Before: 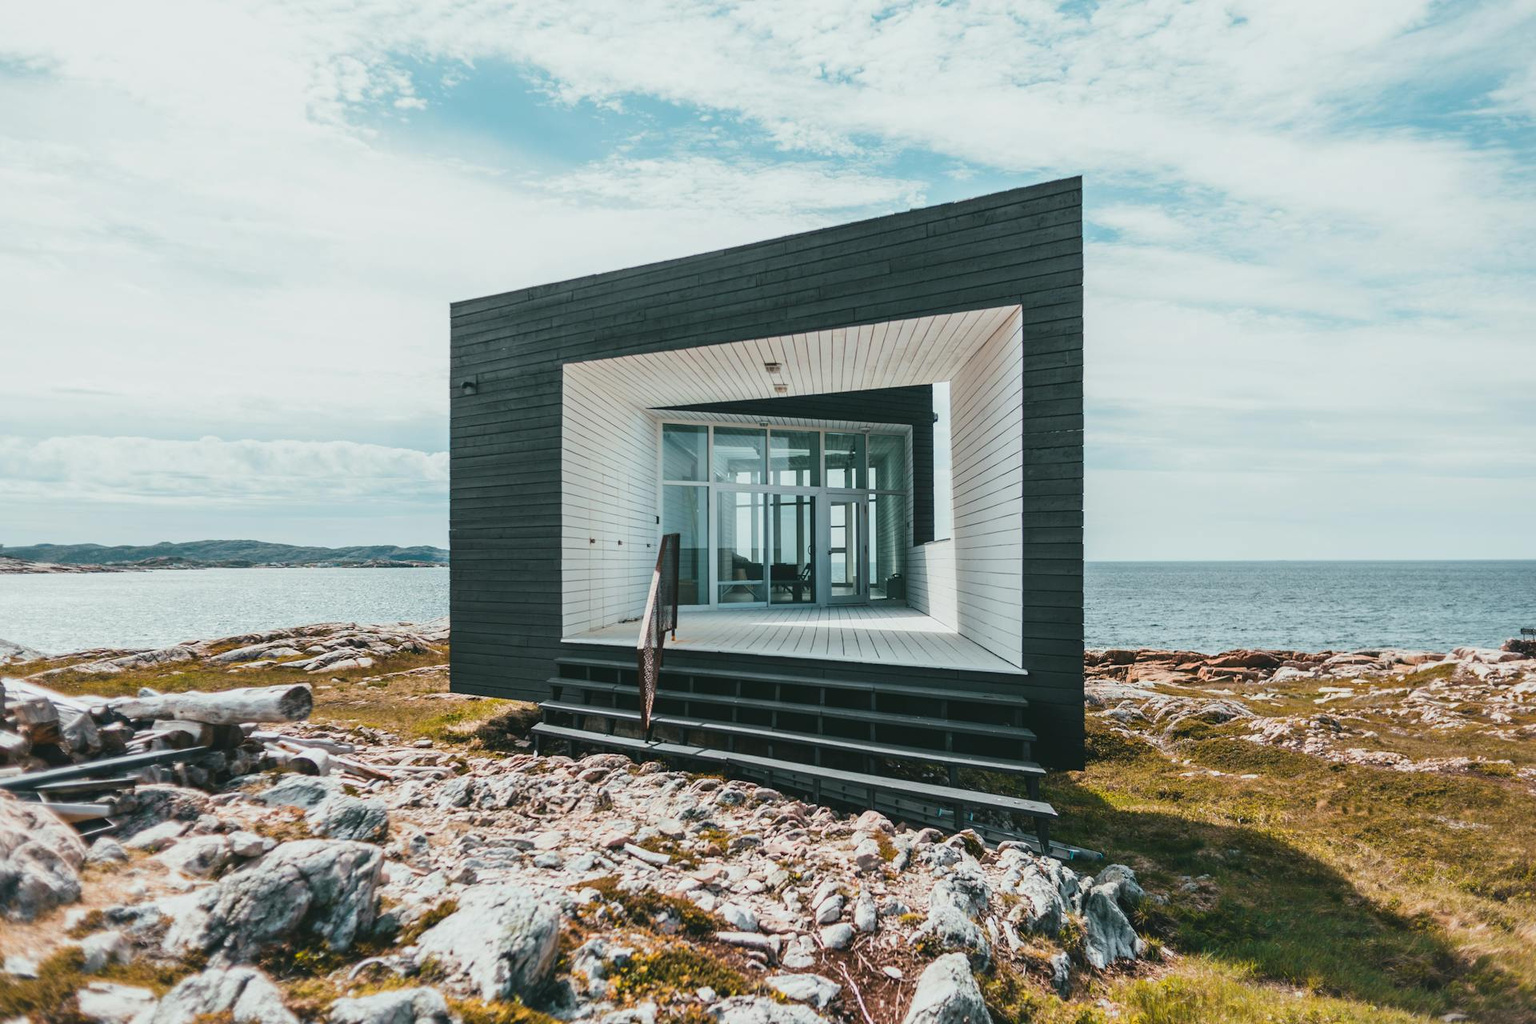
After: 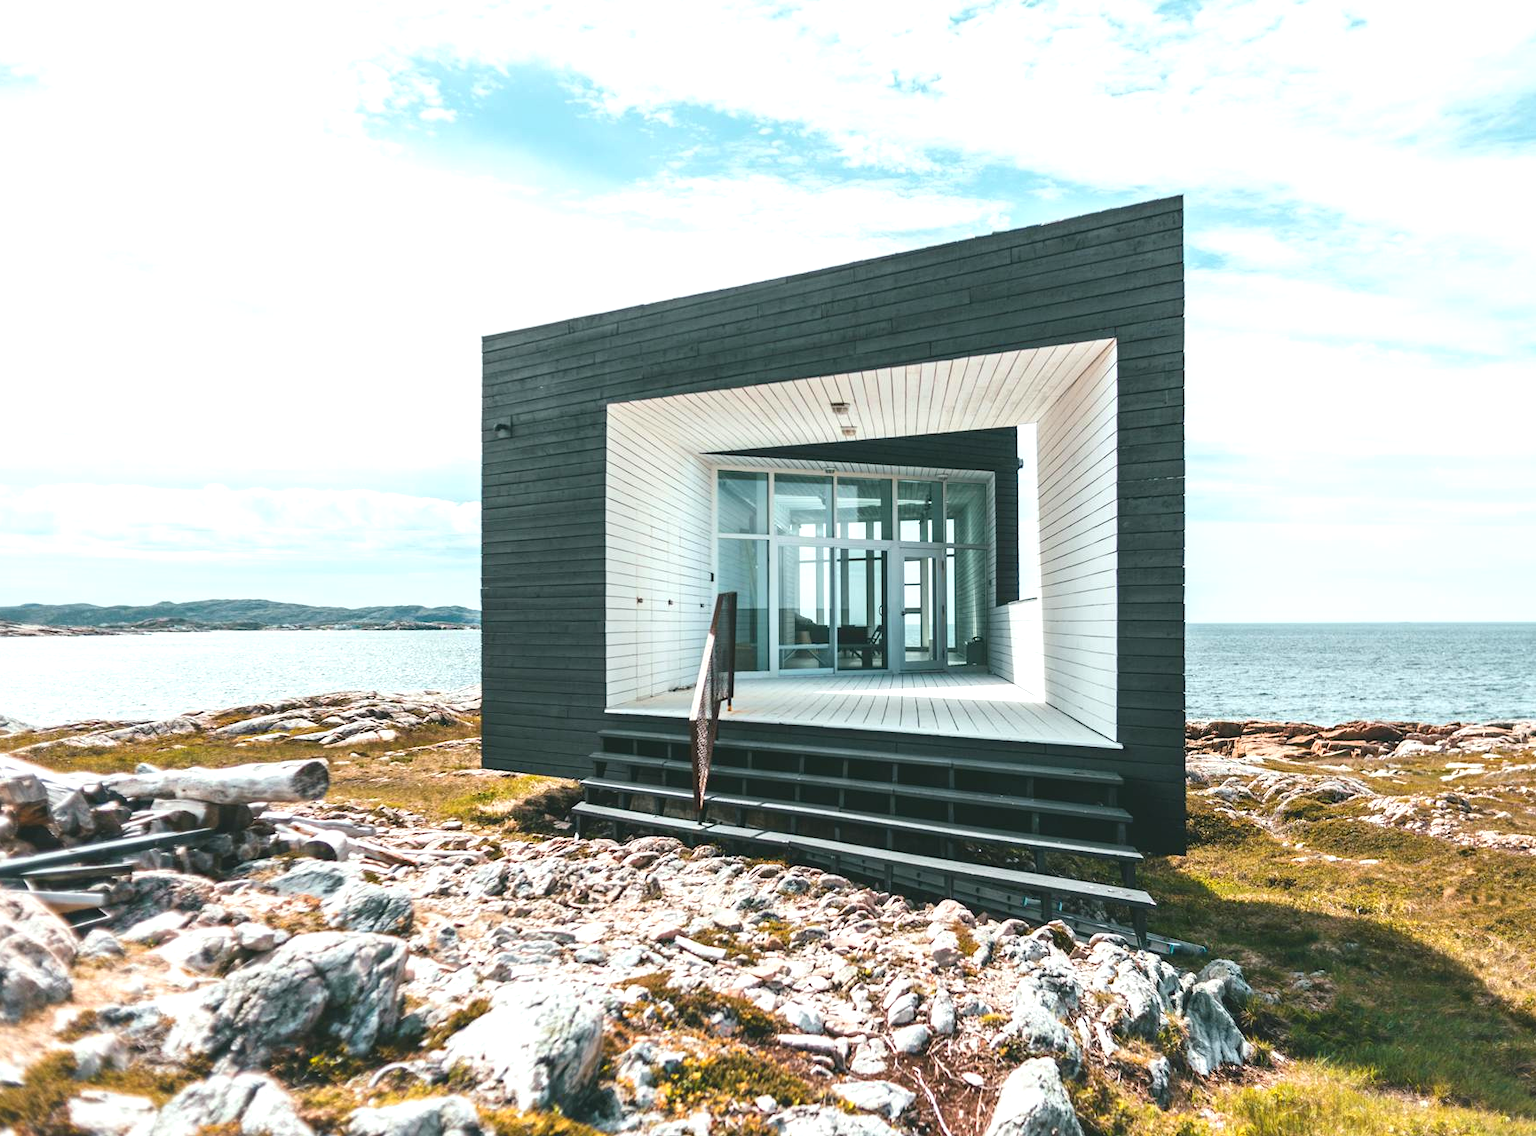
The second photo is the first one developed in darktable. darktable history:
crop and rotate: left 1.088%, right 8.807%
exposure: black level correction 0, exposure 0.7 EV, compensate exposure bias true, compensate highlight preservation false
